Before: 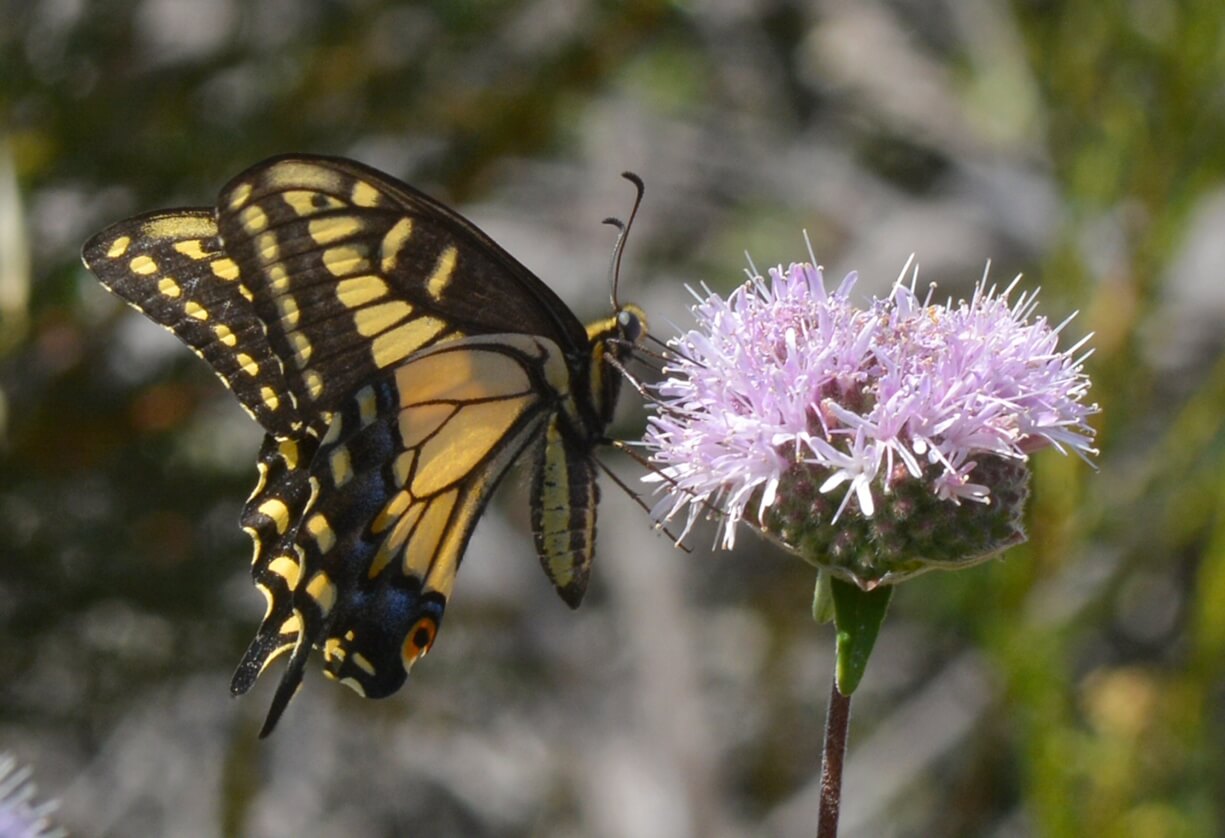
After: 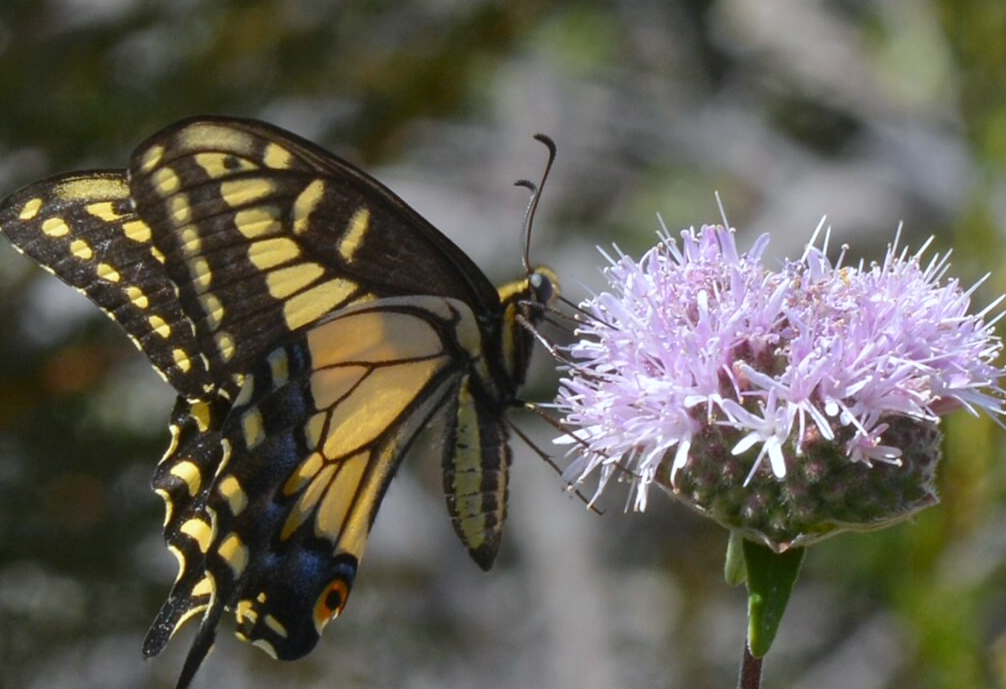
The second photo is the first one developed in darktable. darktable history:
white balance: red 0.967, blue 1.049
tone equalizer: on, module defaults
crop and rotate: left 7.196%, top 4.574%, right 10.605%, bottom 13.178%
